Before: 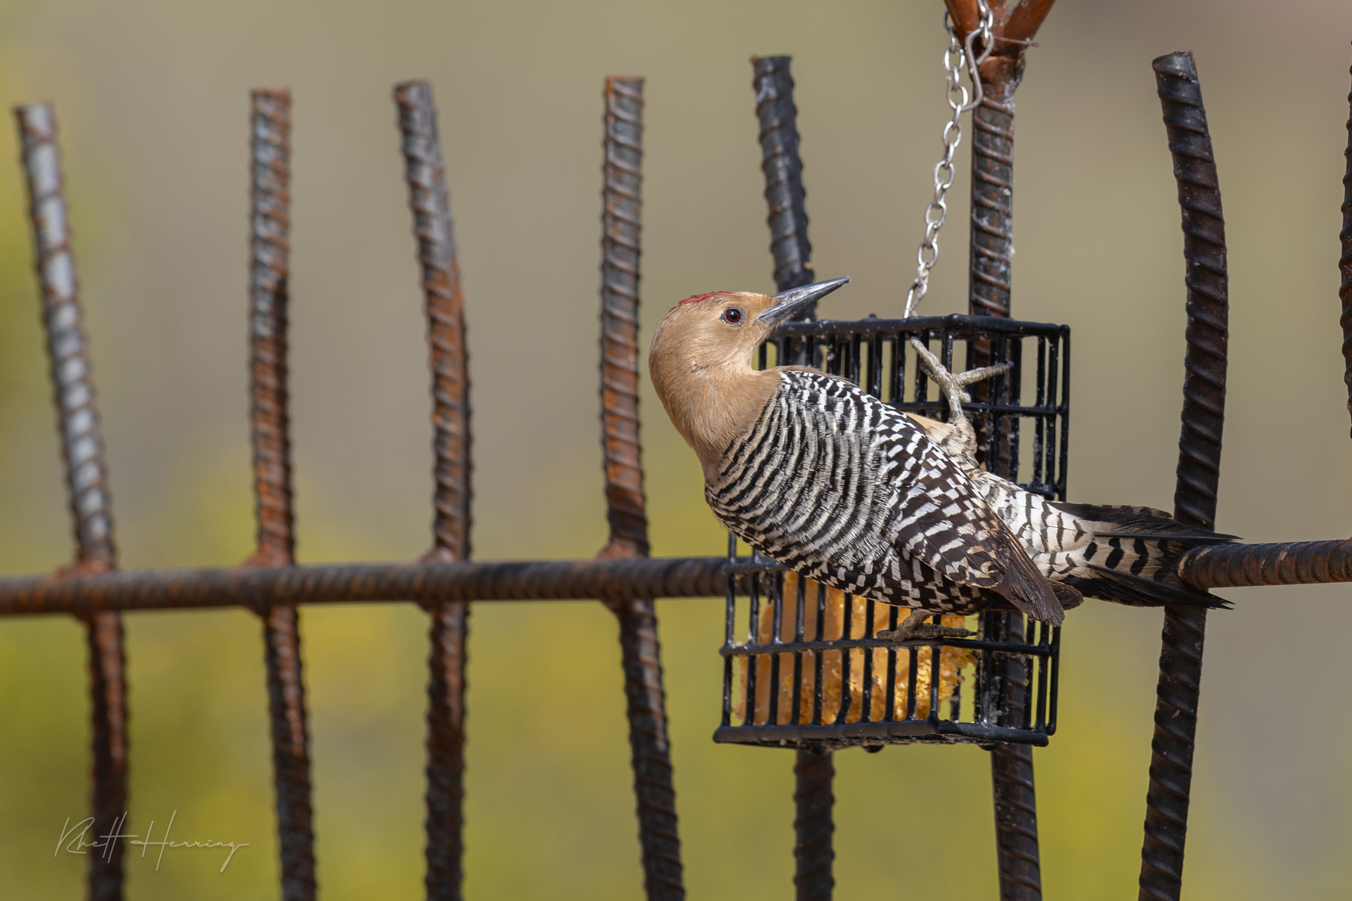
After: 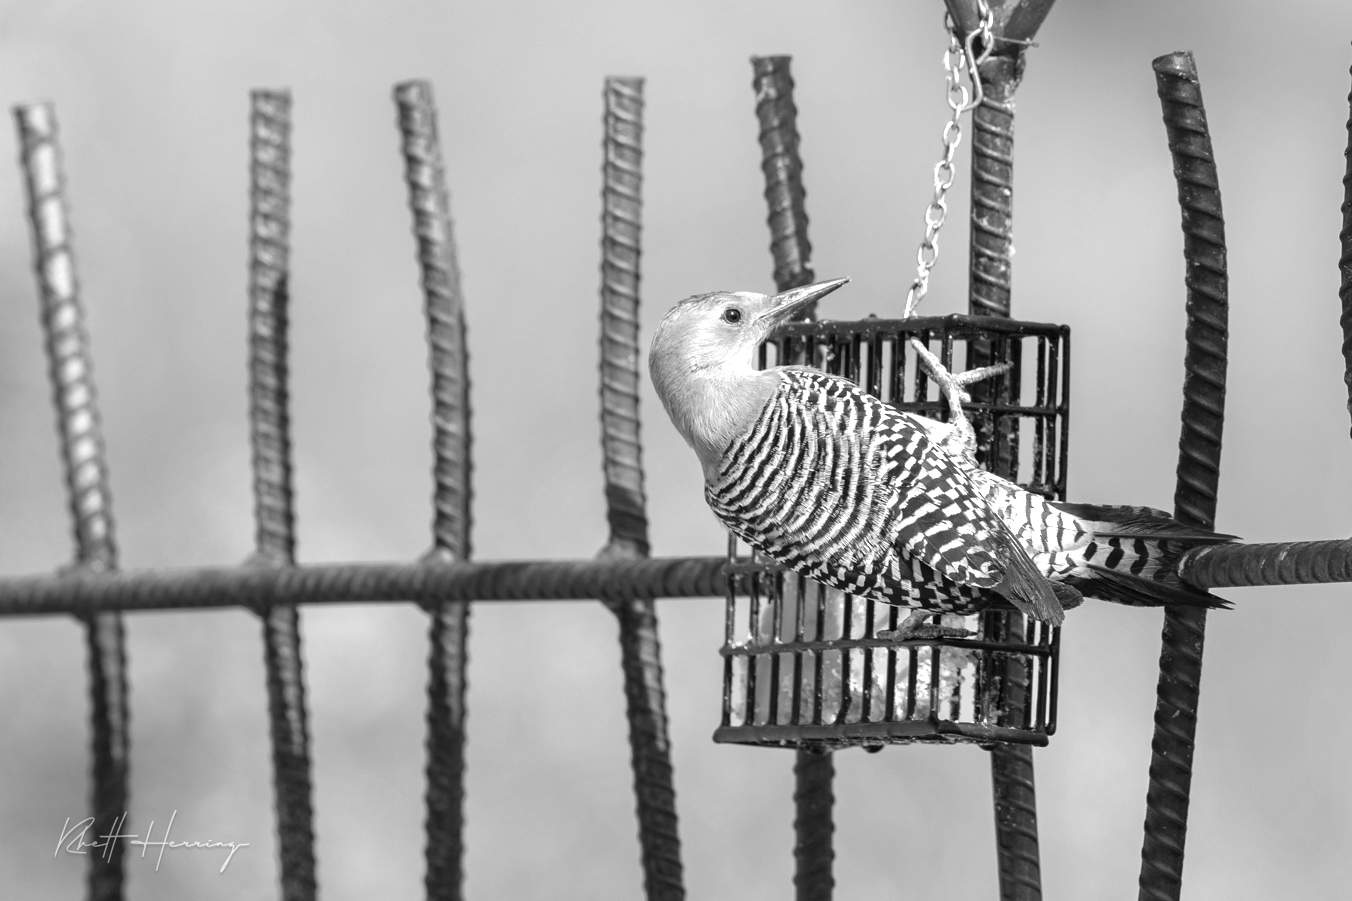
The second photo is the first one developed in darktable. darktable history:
color correction: highlights a* 15.46, highlights b* -20.56
exposure: black level correction 0.001, exposure 1.116 EV, compensate highlight preservation false
monochrome: a 32, b 64, size 2.3
